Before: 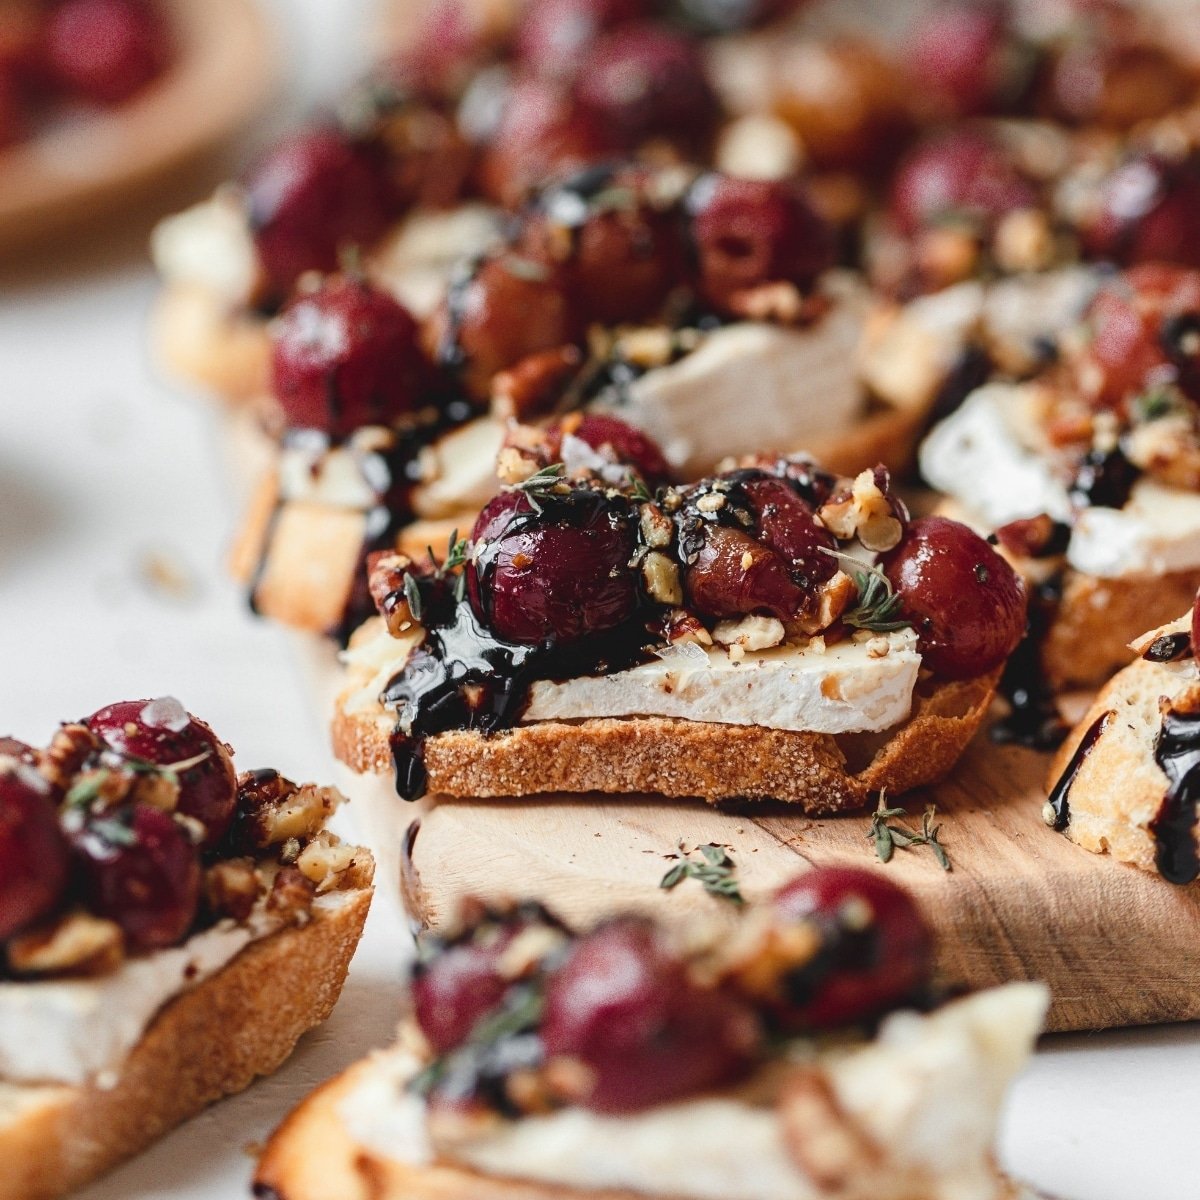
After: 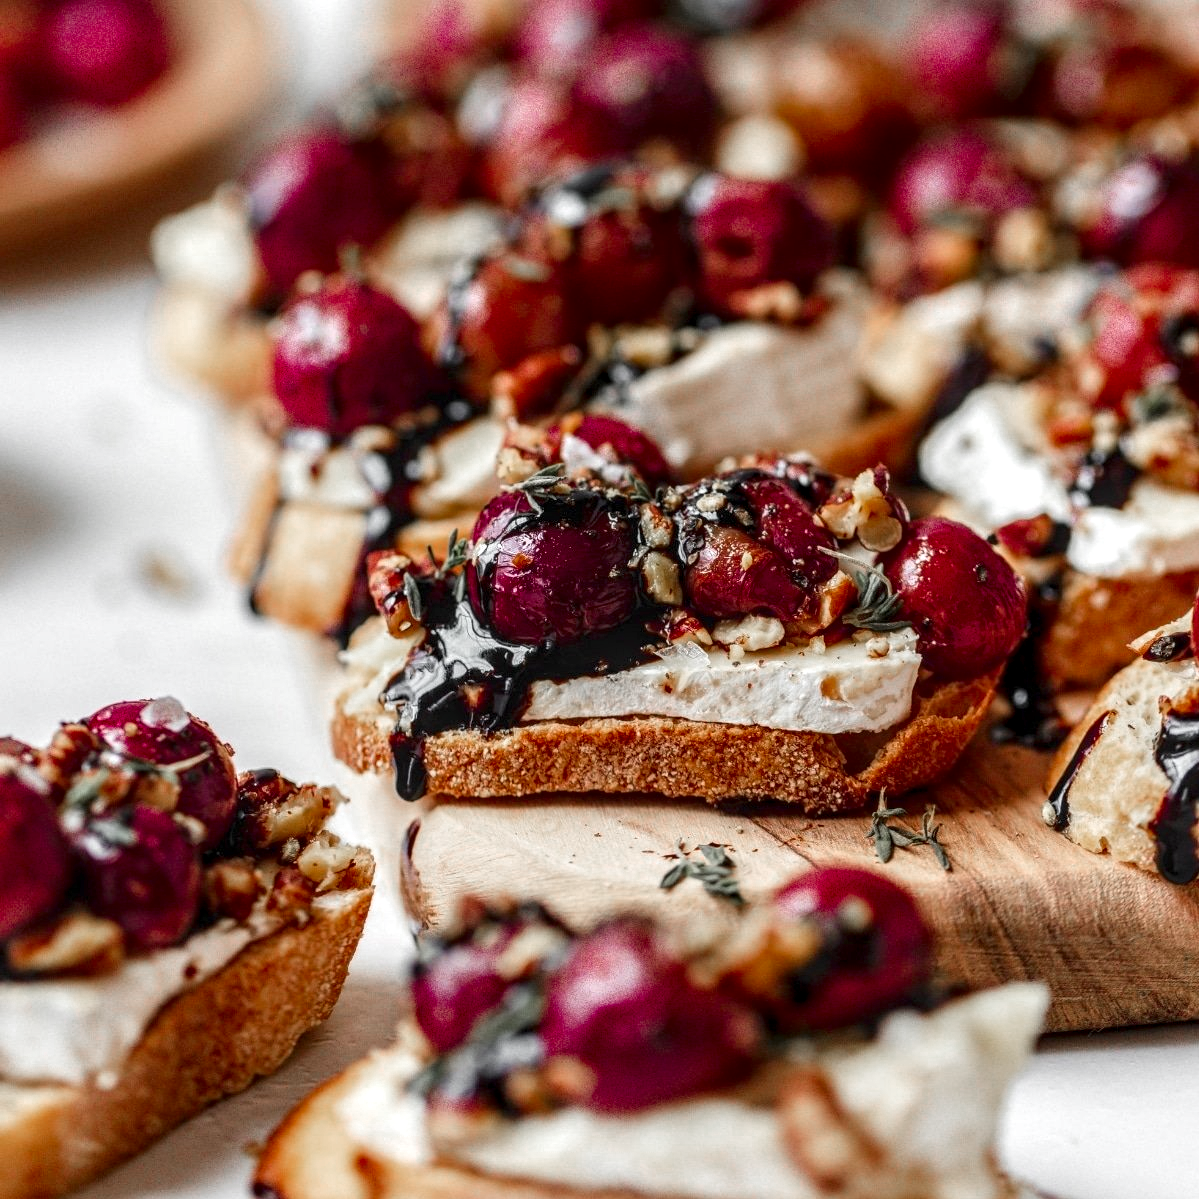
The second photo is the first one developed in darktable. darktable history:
crop and rotate: left 0.082%, bottom 0.004%
tone equalizer: on, module defaults
color zones: curves: ch0 [(0, 0.48) (0.209, 0.398) (0.305, 0.332) (0.429, 0.493) (0.571, 0.5) (0.714, 0.5) (0.857, 0.5) (1, 0.48)]; ch1 [(0, 0.736) (0.143, 0.625) (0.225, 0.371) (0.429, 0.256) (0.571, 0.241) (0.714, 0.213) (0.857, 0.48) (1, 0.736)]; ch2 [(0, 0.448) (0.143, 0.498) (0.286, 0.5) (0.429, 0.5) (0.571, 0.5) (0.714, 0.5) (0.857, 0.5) (1, 0.448)]
local contrast: detail 154%
